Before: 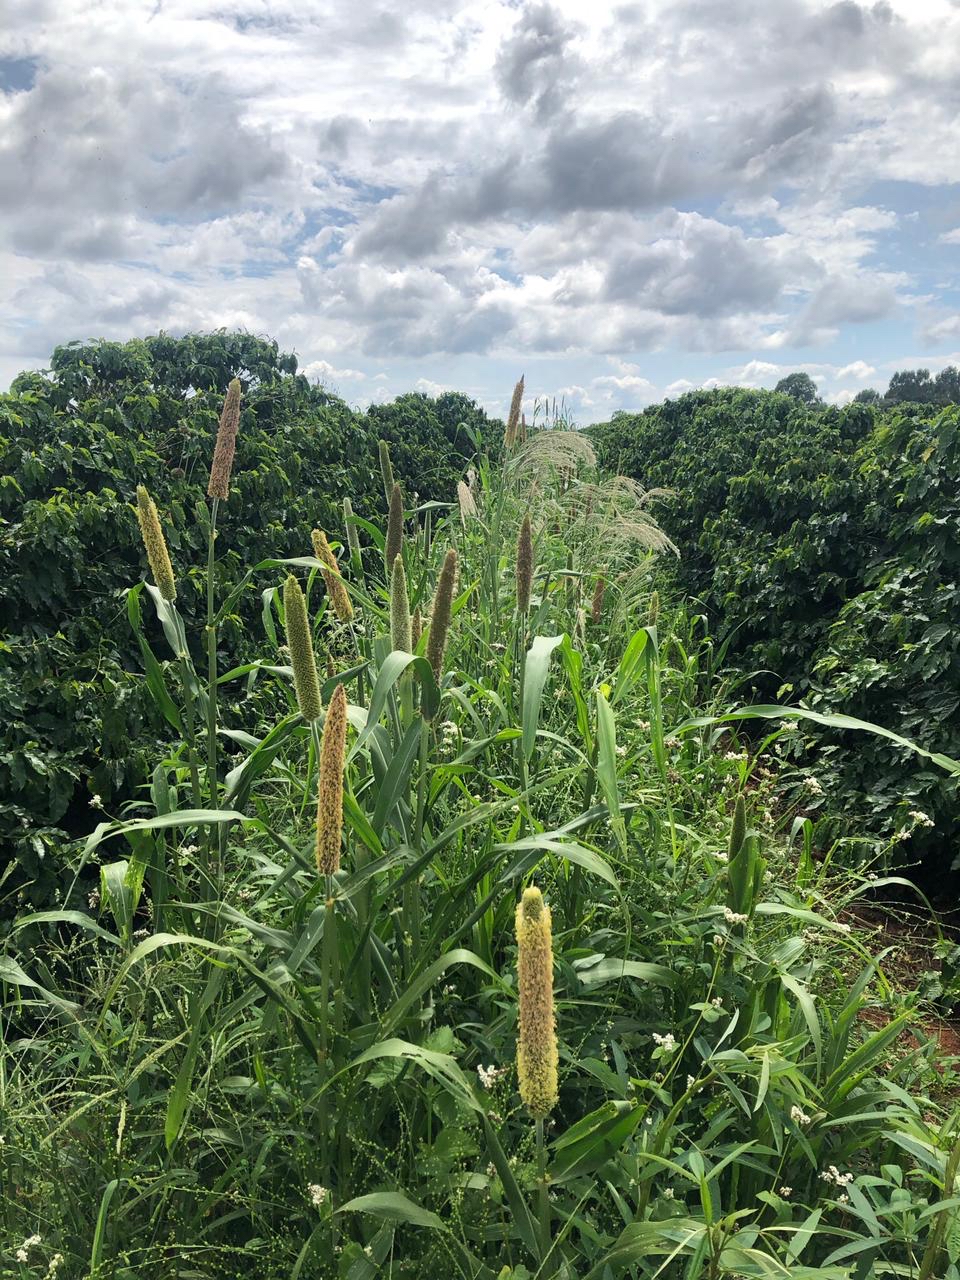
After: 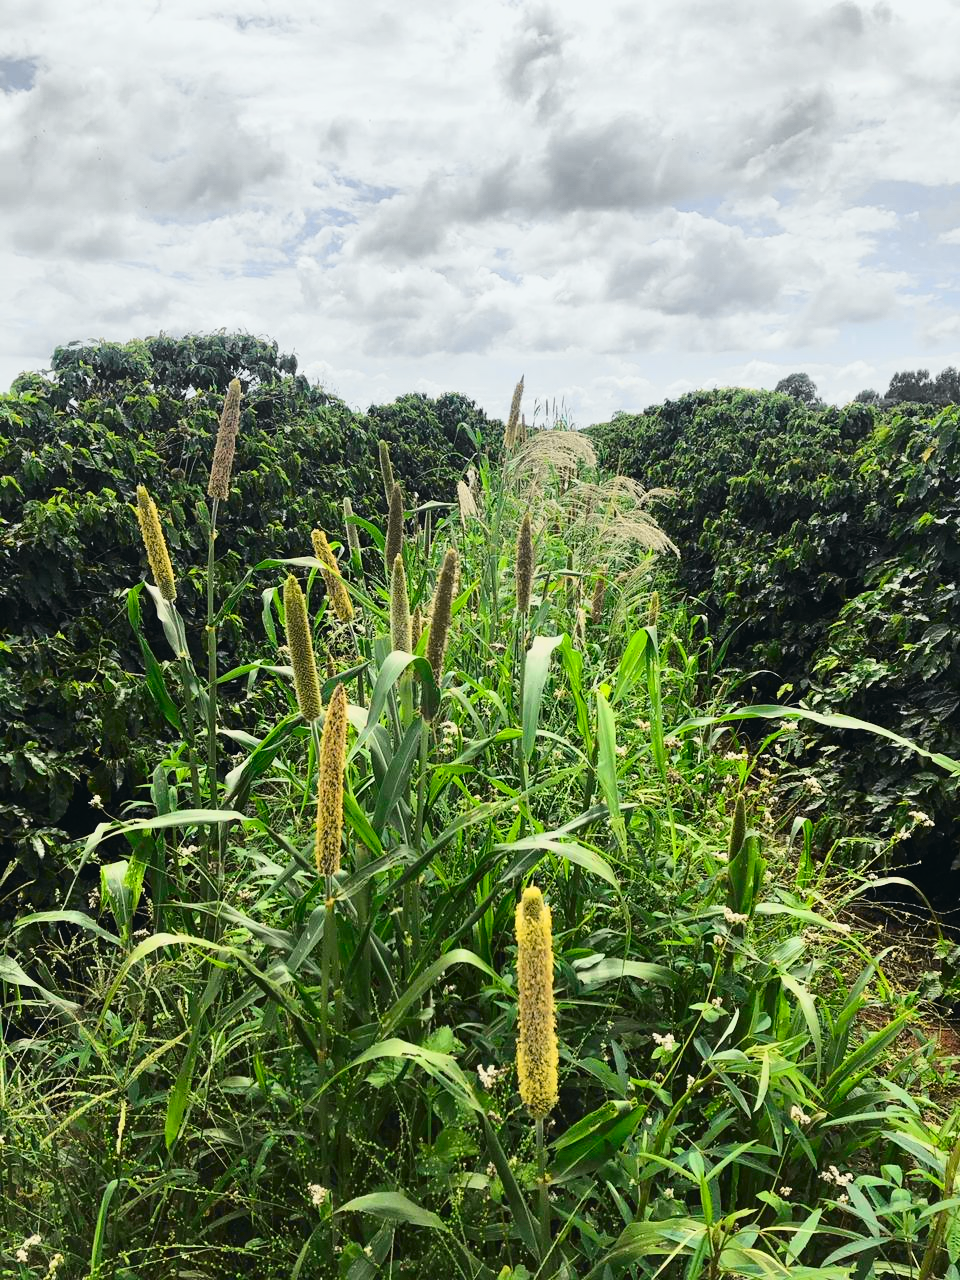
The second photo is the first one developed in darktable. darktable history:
tone curve: curves: ch0 [(0, 0.026) (0.058, 0.049) (0.246, 0.214) (0.437, 0.498) (0.55, 0.644) (0.657, 0.767) (0.822, 0.9) (1, 0.961)]; ch1 [(0, 0) (0.346, 0.307) (0.408, 0.369) (0.453, 0.457) (0.476, 0.489) (0.502, 0.493) (0.521, 0.515) (0.537, 0.531) (0.612, 0.641) (0.676, 0.728) (1, 1)]; ch2 [(0, 0) (0.346, 0.34) (0.434, 0.46) (0.485, 0.494) (0.5, 0.494) (0.511, 0.504) (0.537, 0.551) (0.579, 0.599) (0.625, 0.686) (1, 1)], color space Lab, independent channels, preserve colors none
